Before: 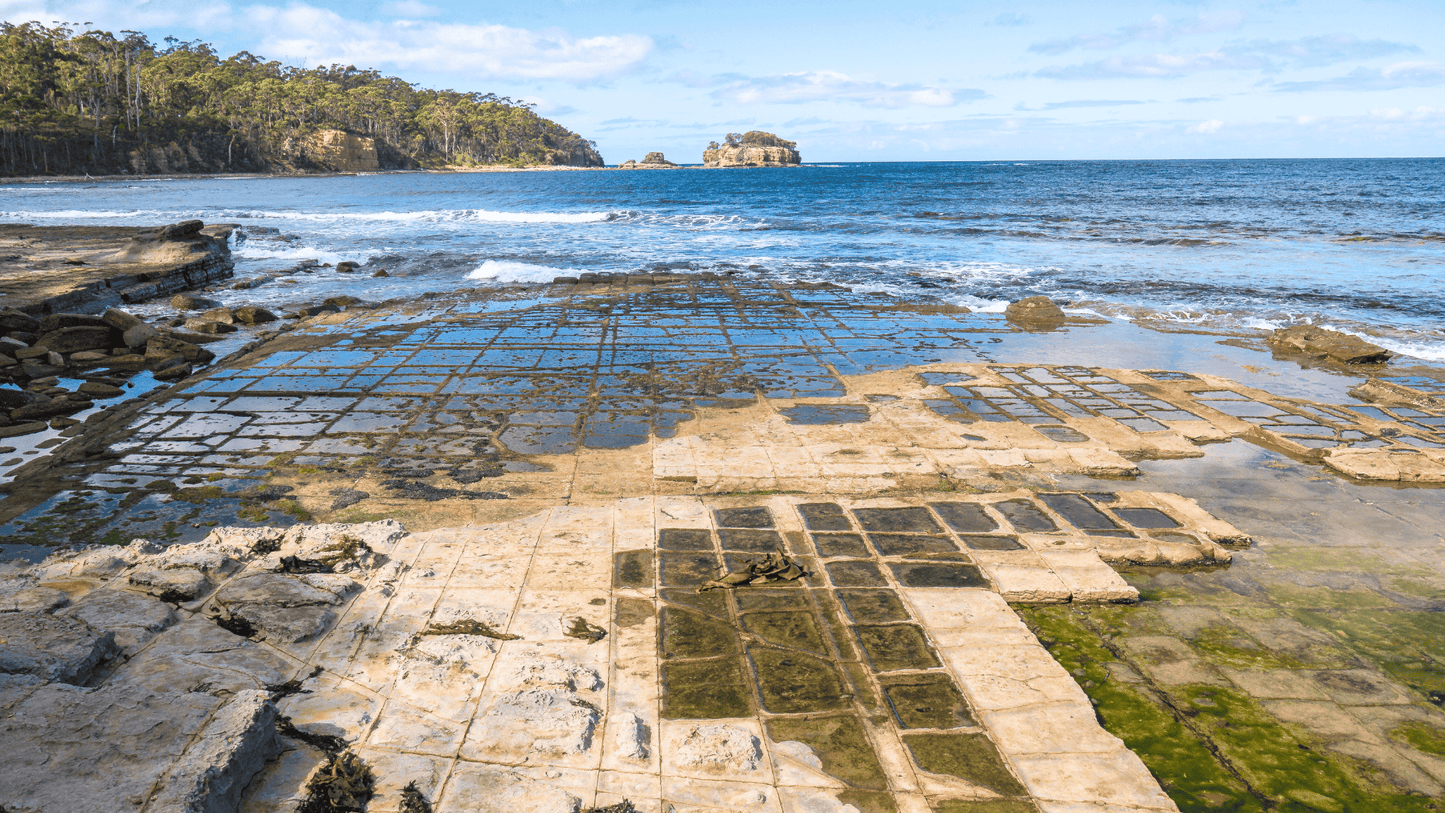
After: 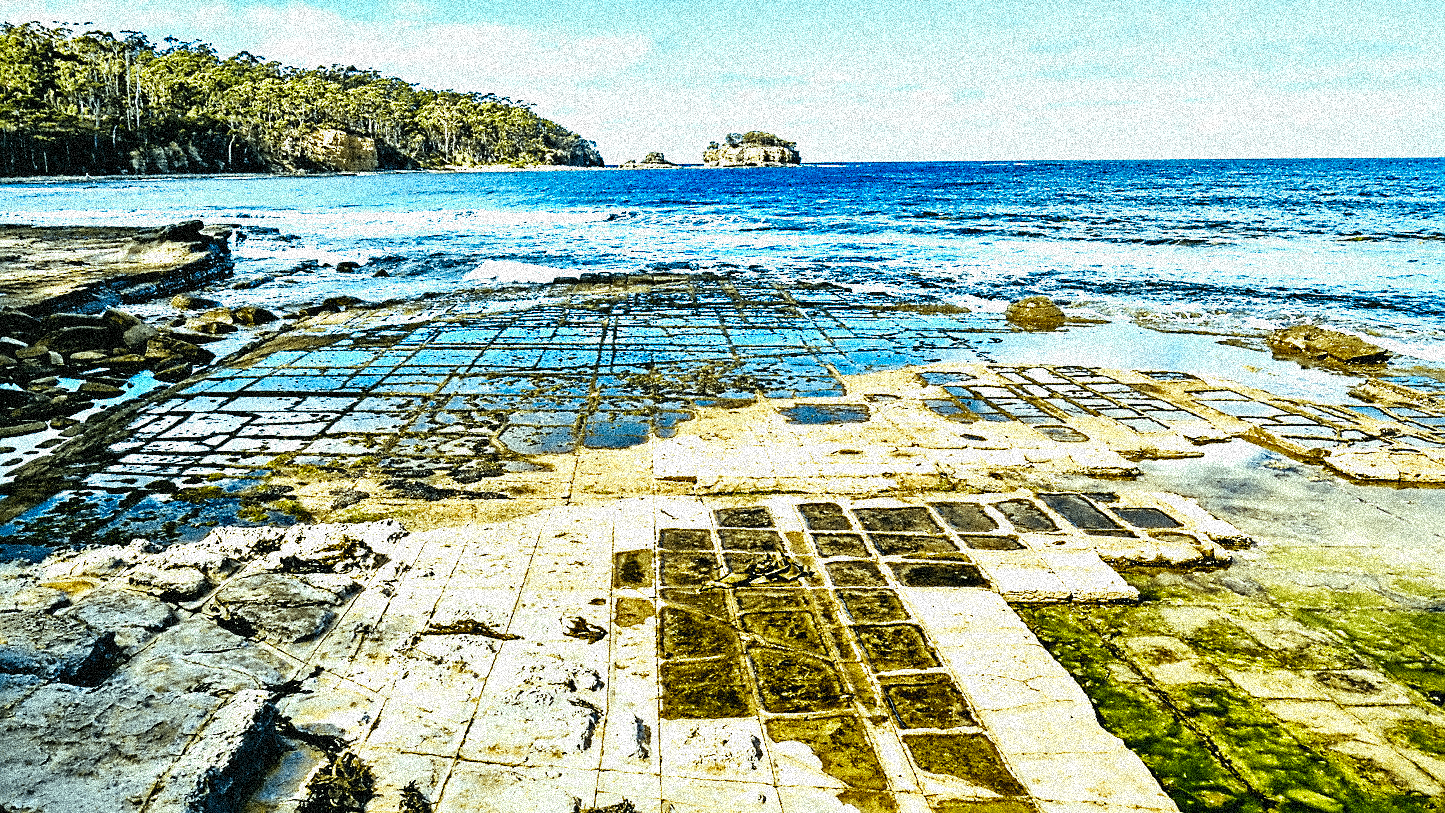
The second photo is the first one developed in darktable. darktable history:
vibrance: vibrance 100%
shadows and highlights: shadows 4.1, highlights -17.6, soften with gaussian
local contrast: mode bilateral grid, contrast 44, coarseness 69, detail 214%, midtone range 0.2 | blend: blend mode normal, opacity 28%; mask: uniform (no mask)
sharpen: on, module defaults
tone curve: curves: ch0 [(0, 0) (0.004, 0.001) (0.133, 0.112) (0.325, 0.362) (0.832, 0.893) (1, 1)], color space Lab, linked channels, preserve colors none
color correction: highlights a* -7.33, highlights b* 1.26, shadows a* -3.55, saturation 1.4 | blend: blend mode normal, opacity 55%; mask: uniform (no mask)
base curve: curves: ch0 [(0, 0) (0.036, 0.025) (0.121, 0.166) (0.206, 0.329) (0.605, 0.79) (1, 1)], preserve colors none
grain: coarseness 3.75 ISO, strength 100%, mid-tones bias 0% | blend: blend mode normal, opacity 17%; mask: uniform (no mask)
velvia: strength 30%
contrast equalizer: octaves 7, y [[0.5, 0.542, 0.583, 0.625, 0.667, 0.708], [0.5 ×6], [0.5 ×6], [0, 0.033, 0.067, 0.1, 0.133, 0.167], [0, 0.05, 0.1, 0.15, 0.2, 0.25]]
contrast brightness saturation: contrast 0.11, saturation -0.17
